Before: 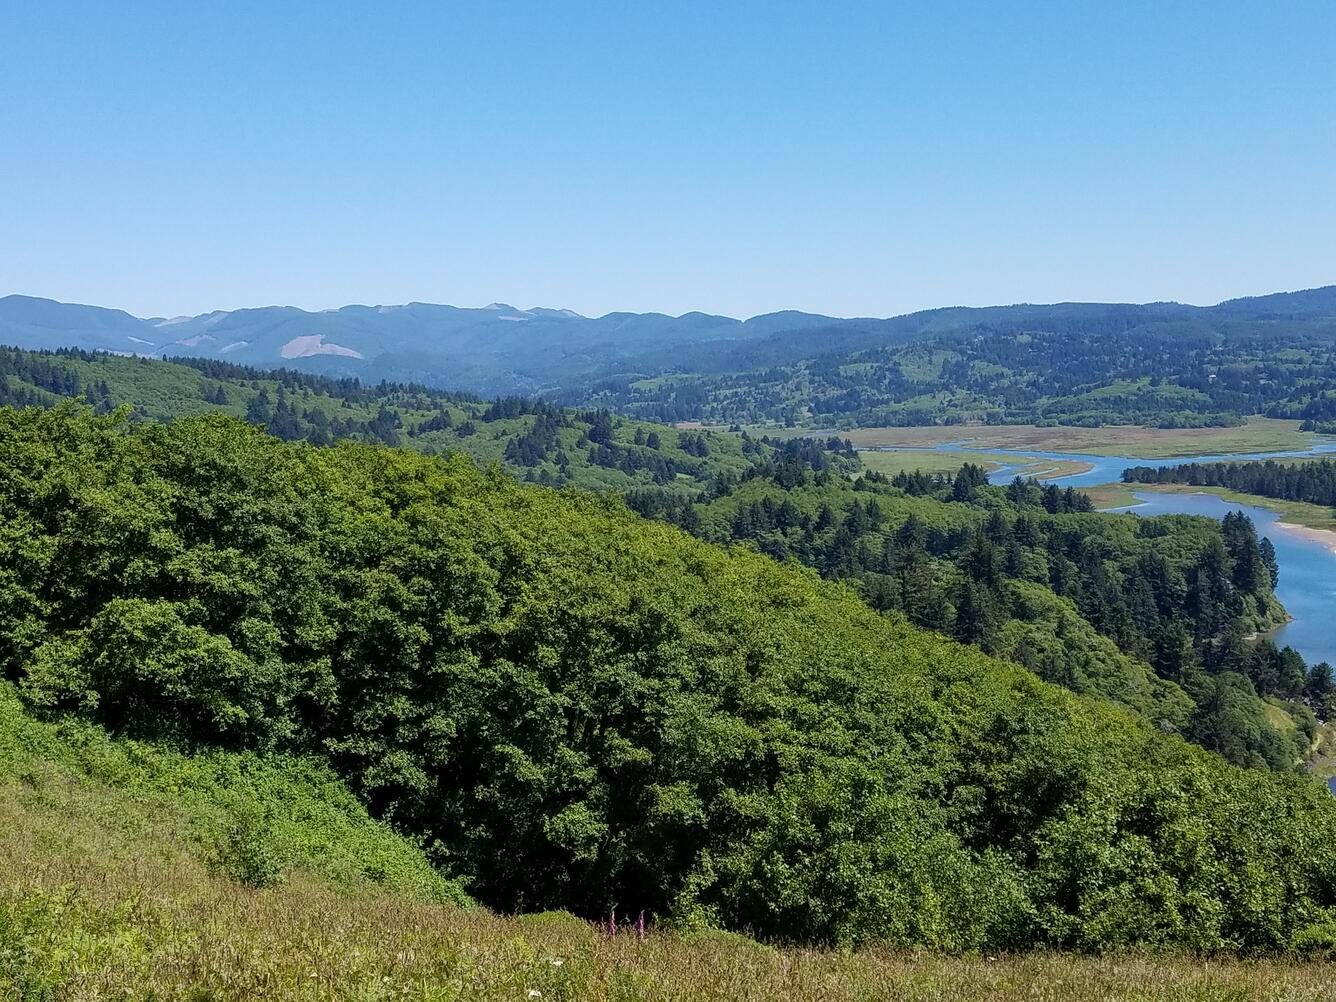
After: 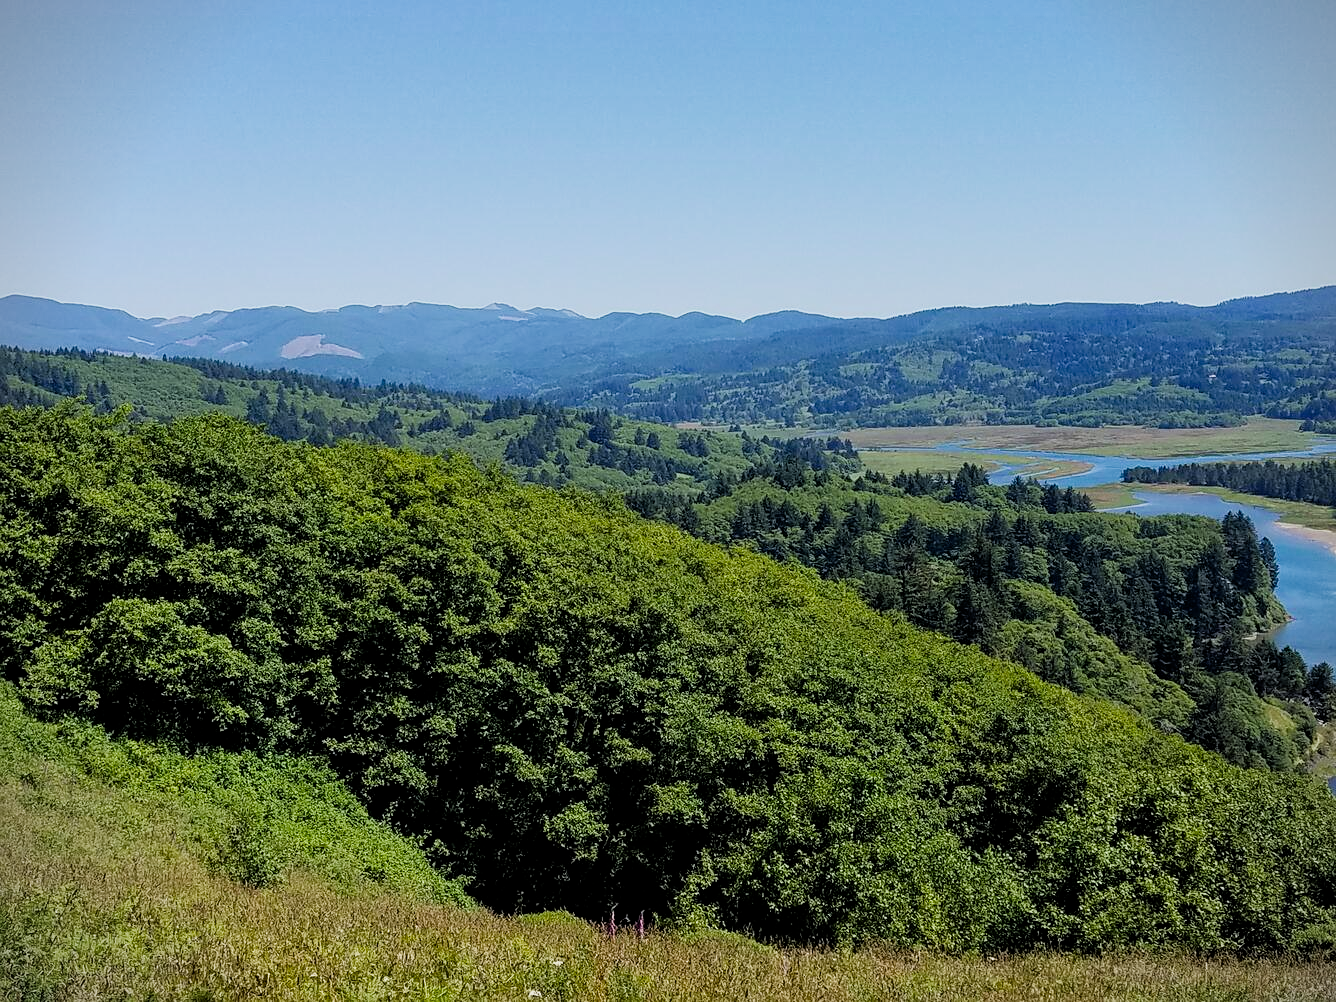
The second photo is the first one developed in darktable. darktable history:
filmic rgb: middle gray luminance 9.34%, black relative exposure -10.58 EV, white relative exposure 3.45 EV, target black luminance 0%, hardness 5.97, latitude 59.6%, contrast 1.088, highlights saturation mix 6.39%, shadows ↔ highlights balance 29.19%, color science v4 (2020), contrast in shadows soft, contrast in highlights soft
sharpen: amount 0.213
vignetting: fall-off start 92.43%
